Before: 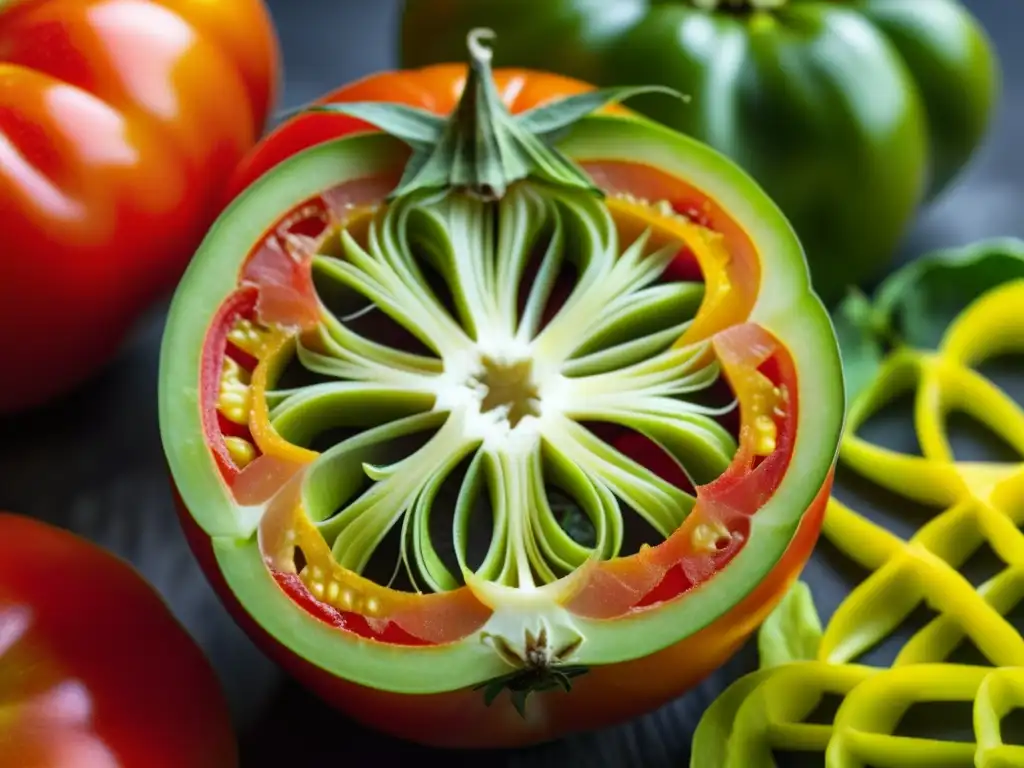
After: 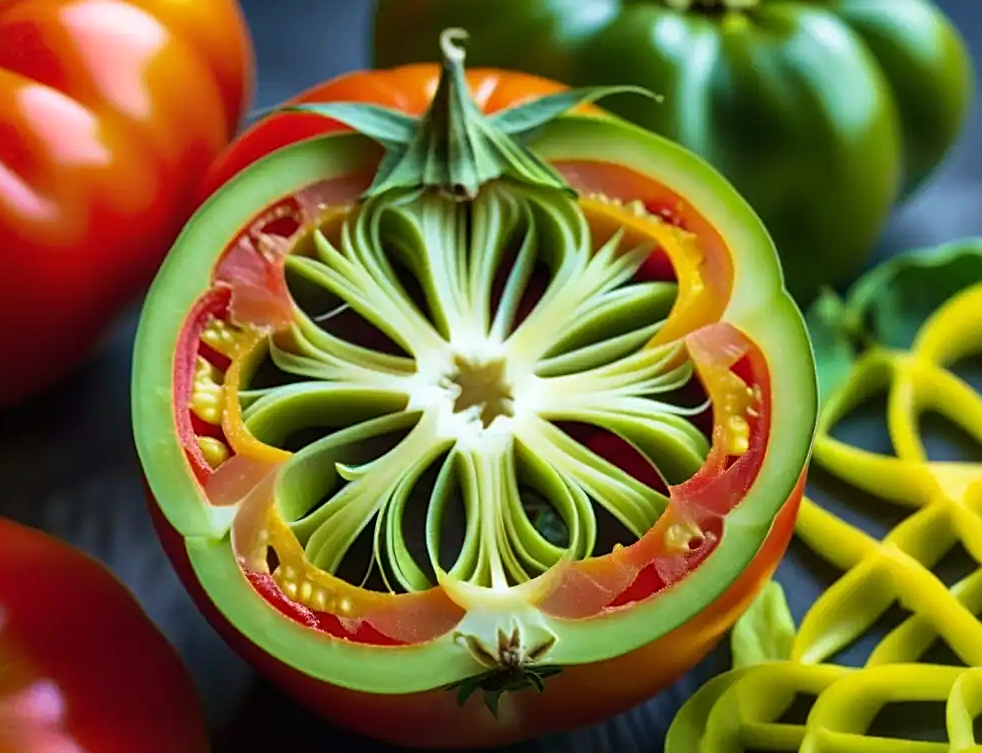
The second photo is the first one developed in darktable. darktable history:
velvia: strength 45.1%
crop and rotate: left 2.72%, right 1.286%, bottom 1.946%
sharpen: on, module defaults
